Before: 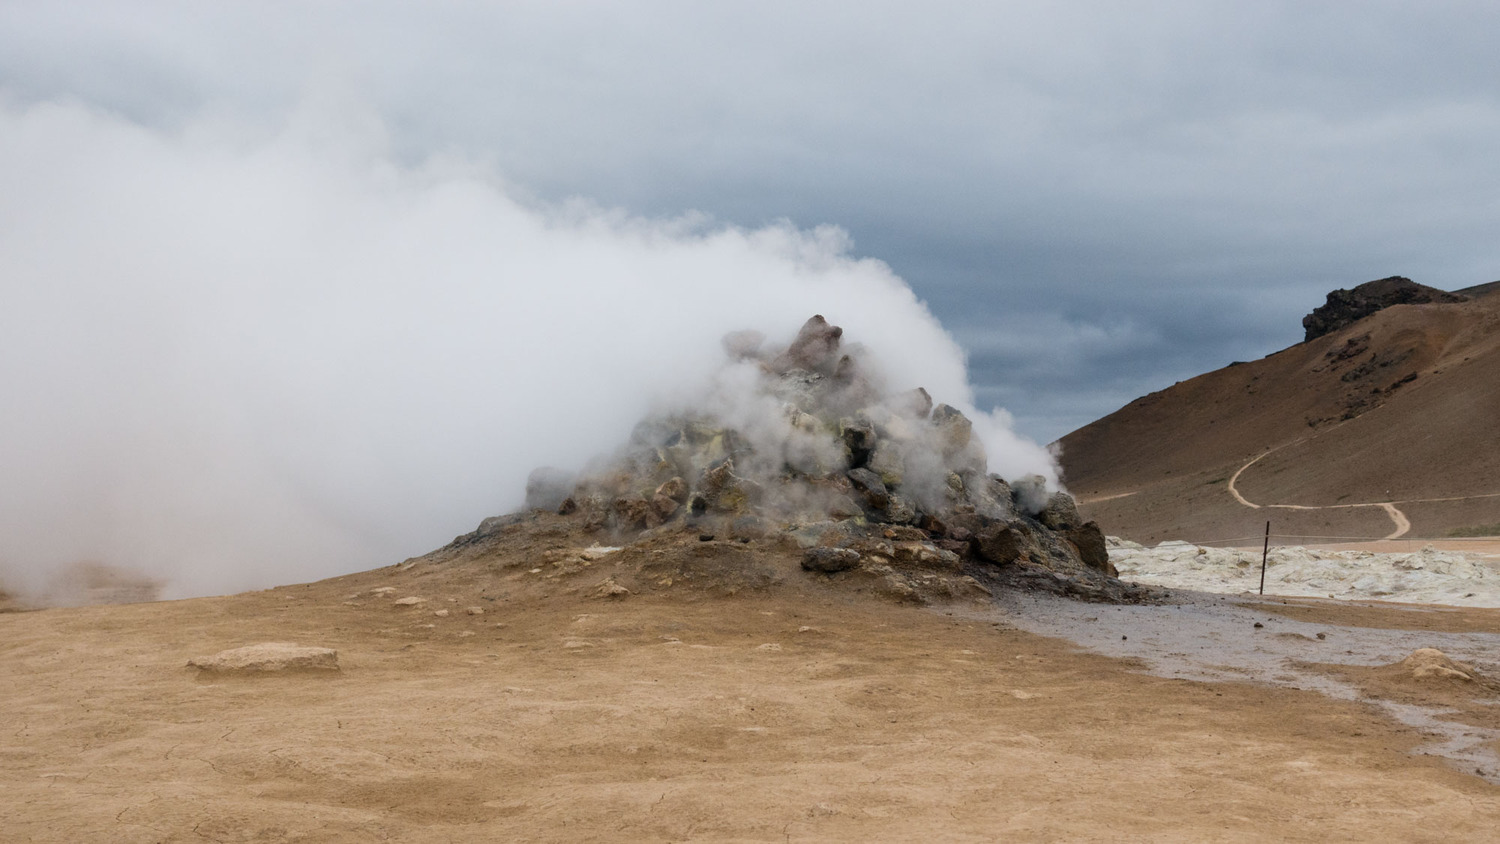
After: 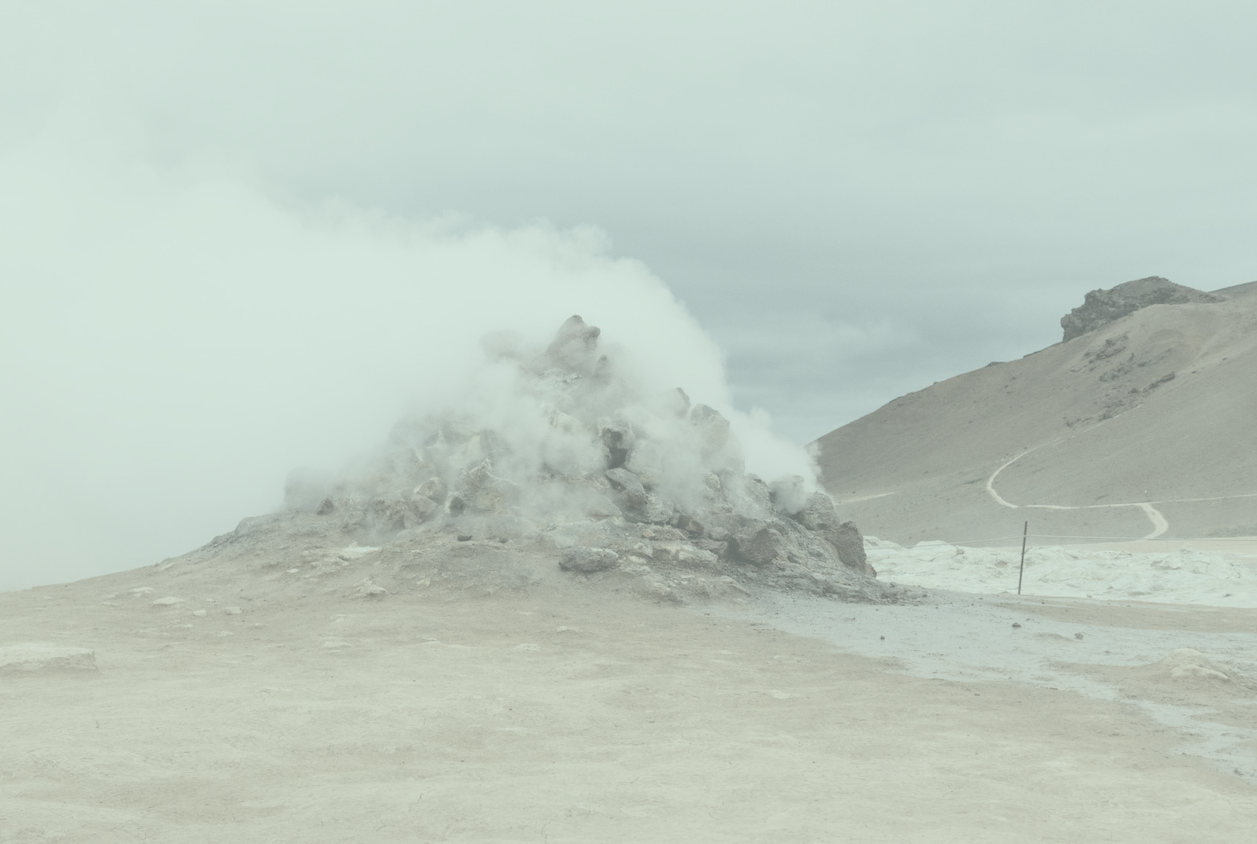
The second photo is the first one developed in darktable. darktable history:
crop: left 16.145%
contrast brightness saturation: contrast -0.32, brightness 0.75, saturation -0.78
color correction: highlights a* -8, highlights b* 3.1
